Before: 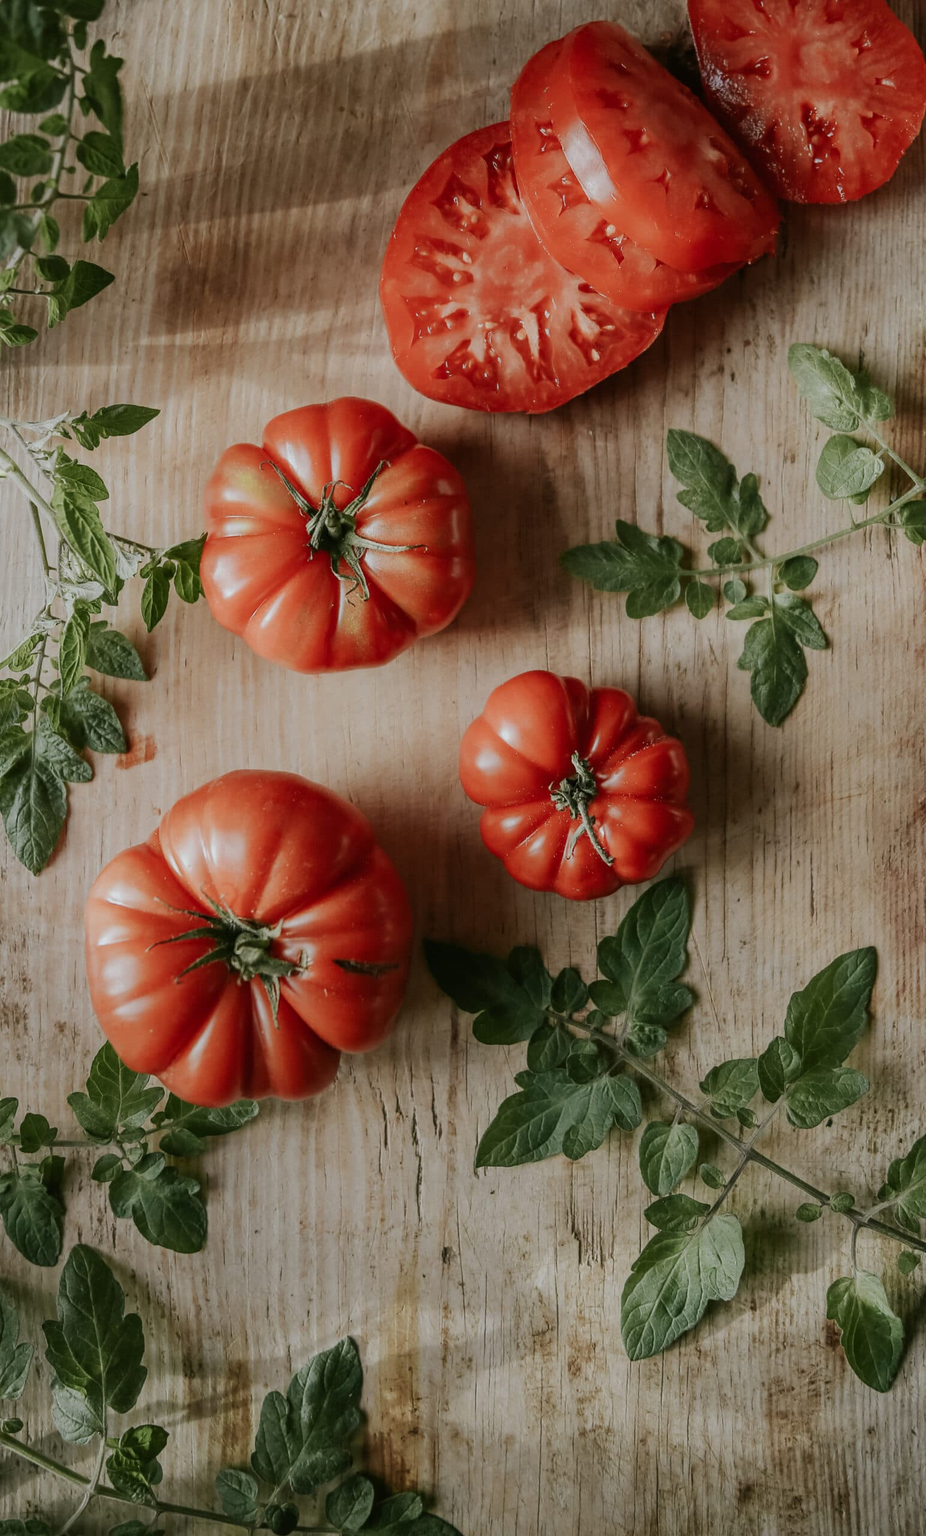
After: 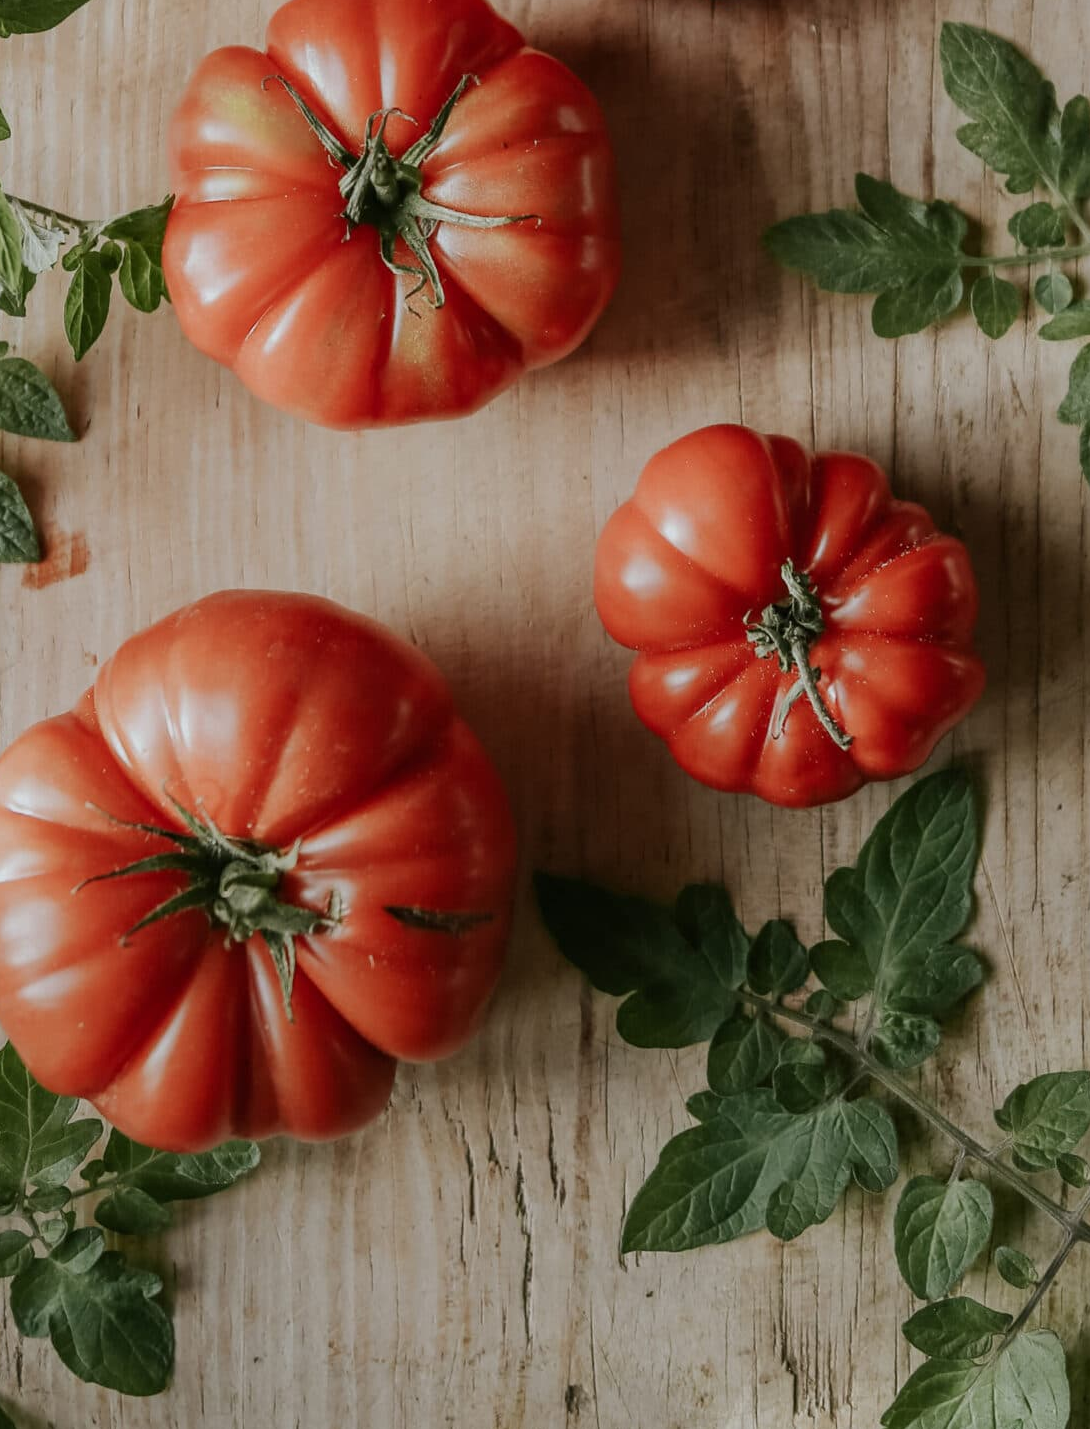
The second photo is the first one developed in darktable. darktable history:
crop: left 11.084%, top 27.099%, right 18.243%, bottom 17.053%
